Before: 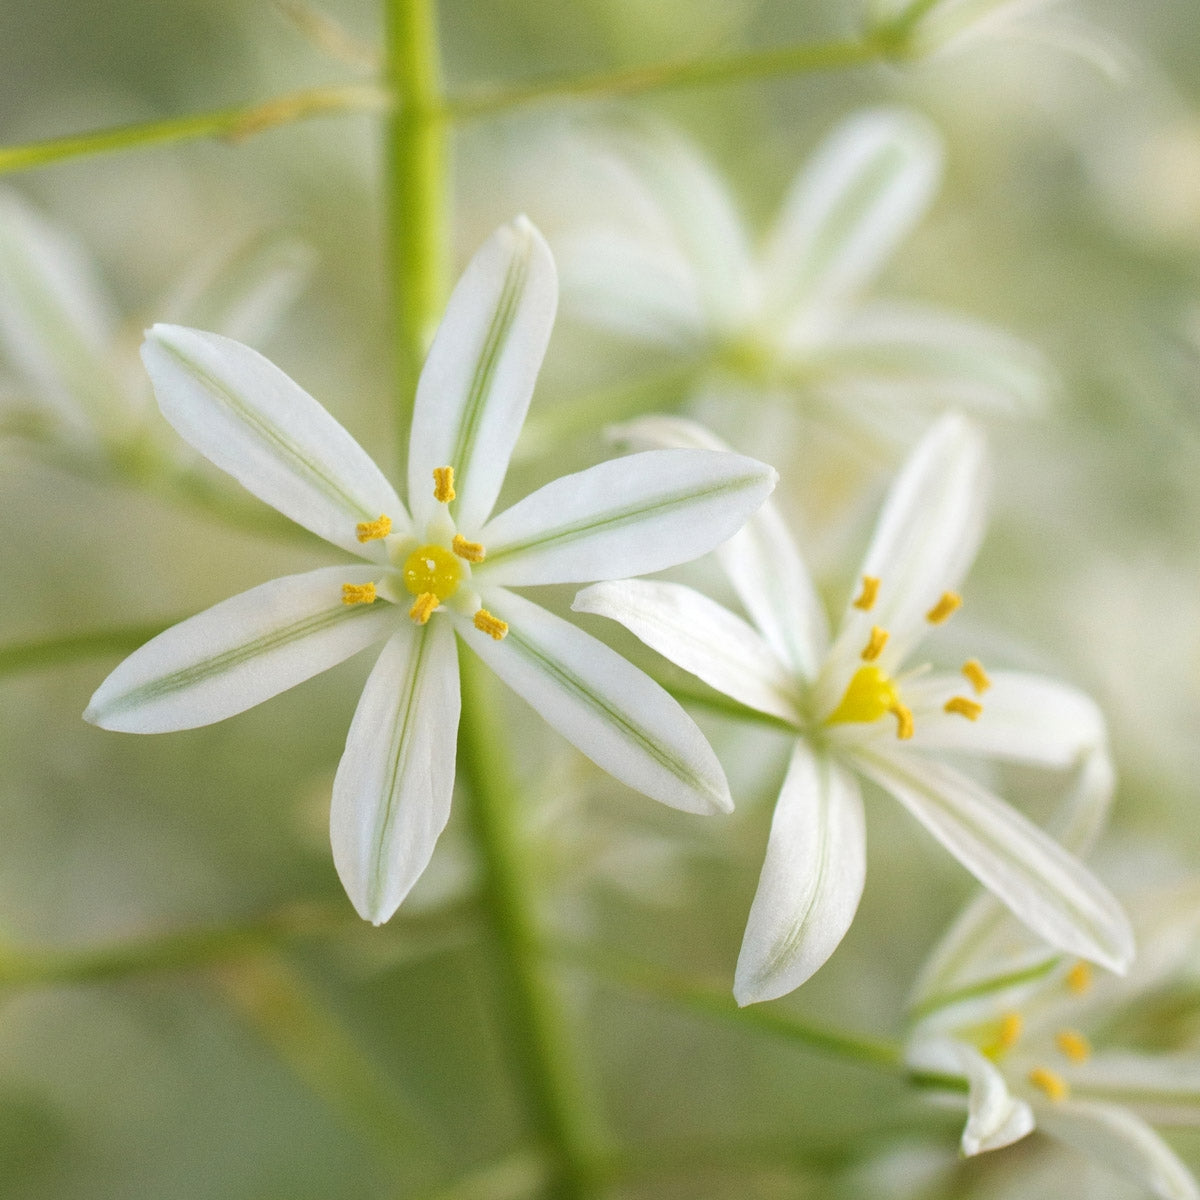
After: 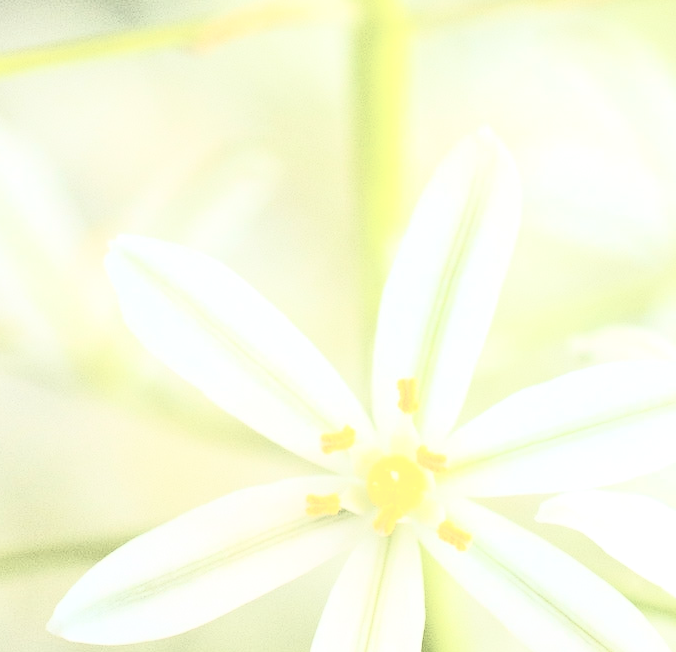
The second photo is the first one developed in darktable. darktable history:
crop and rotate: left 3.039%, top 7.422%, right 40.594%, bottom 38.175%
exposure: exposure 0.604 EV, compensate highlight preservation false
color correction: highlights b* 0.053, saturation 0.983
contrast brightness saturation: contrast 0.57, brightness 0.573, saturation -0.334
